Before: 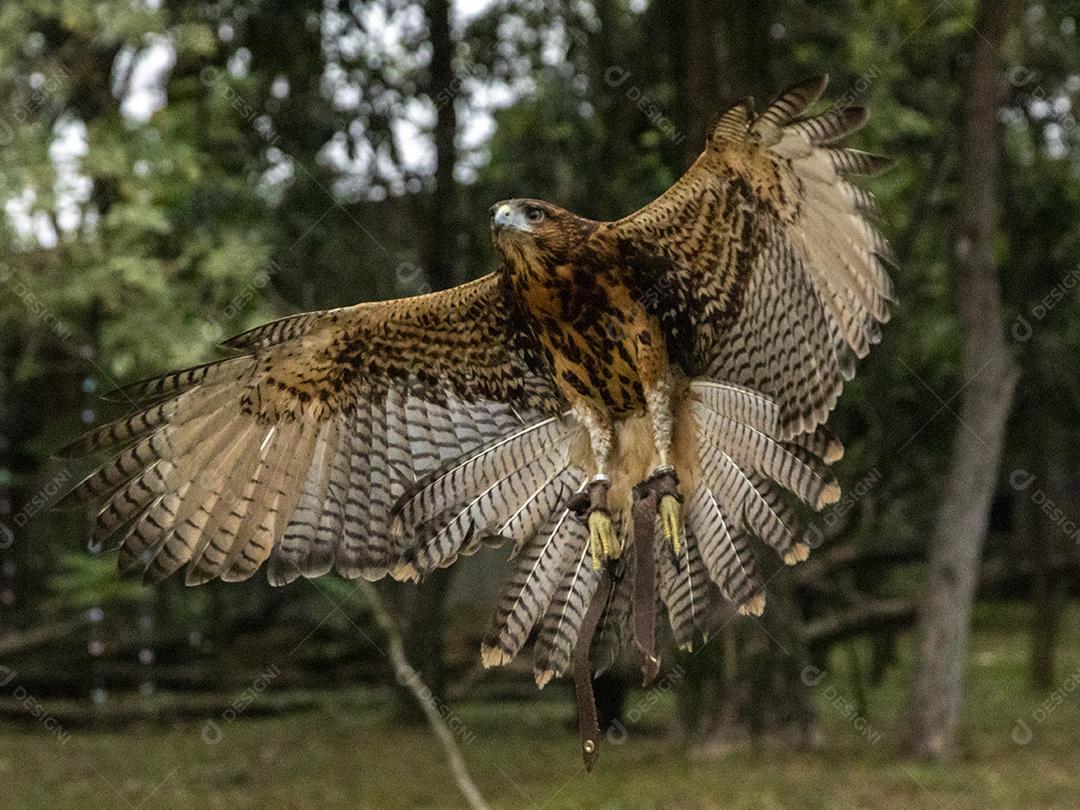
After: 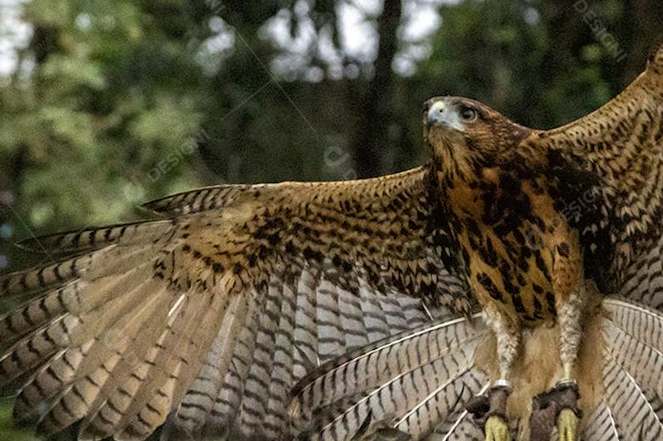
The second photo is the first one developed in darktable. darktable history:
crop and rotate: angle -6.81°, left 1.995%, top 6.859%, right 27.279%, bottom 30.378%
tone equalizer: -8 EV -0.579 EV, edges refinement/feathering 500, mask exposure compensation -1.57 EV, preserve details no
exposure: compensate highlight preservation false
